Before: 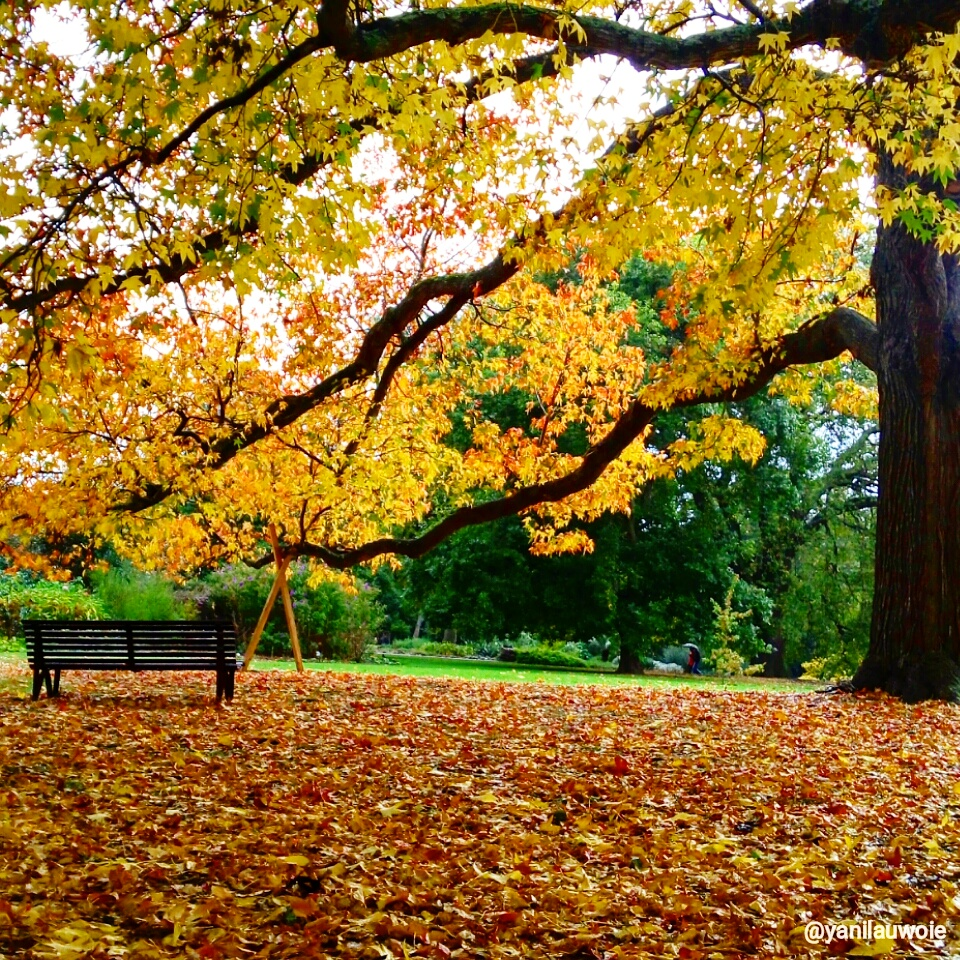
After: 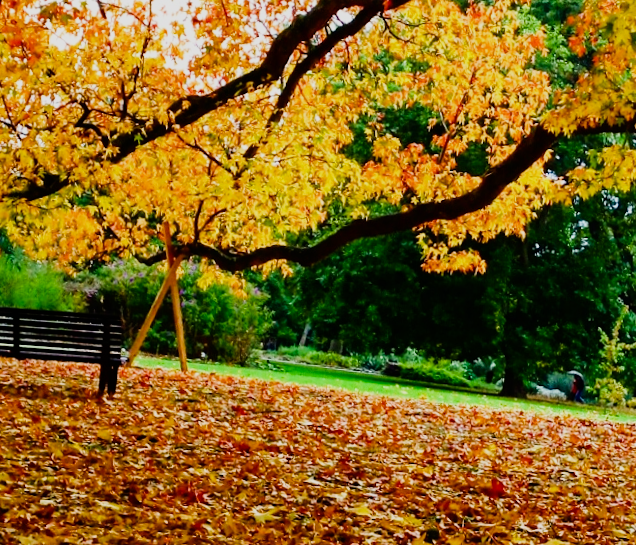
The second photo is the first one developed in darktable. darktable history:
crop: left 13.312%, top 31.28%, right 24.627%, bottom 15.582%
rotate and perspective: rotation 4.1°, automatic cropping off
sigmoid: on, module defaults
